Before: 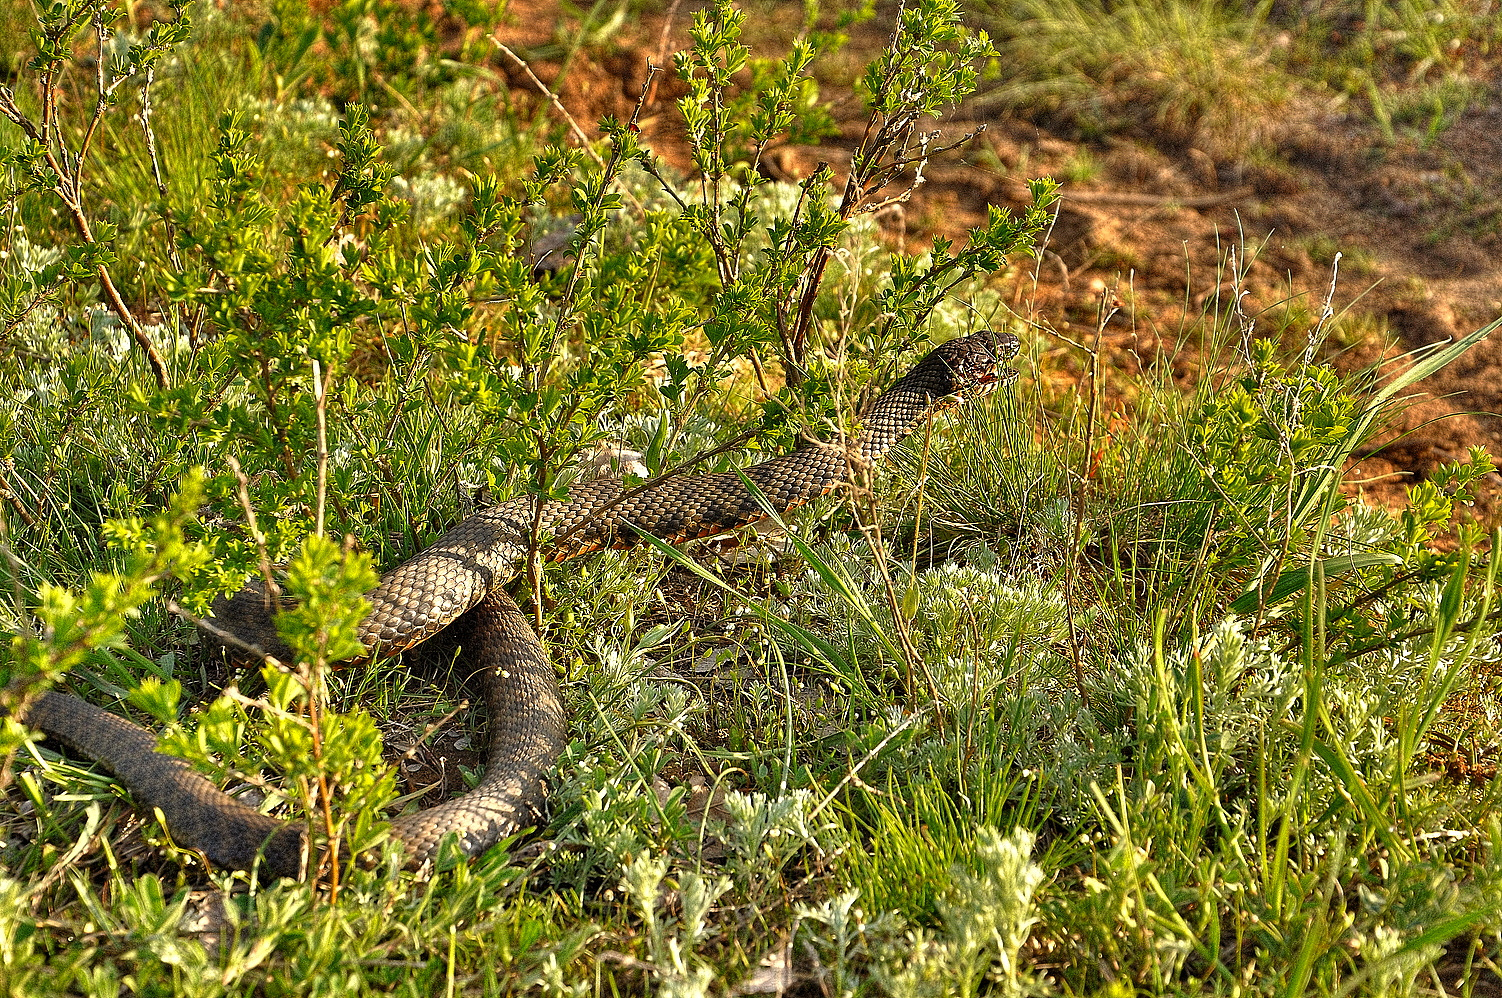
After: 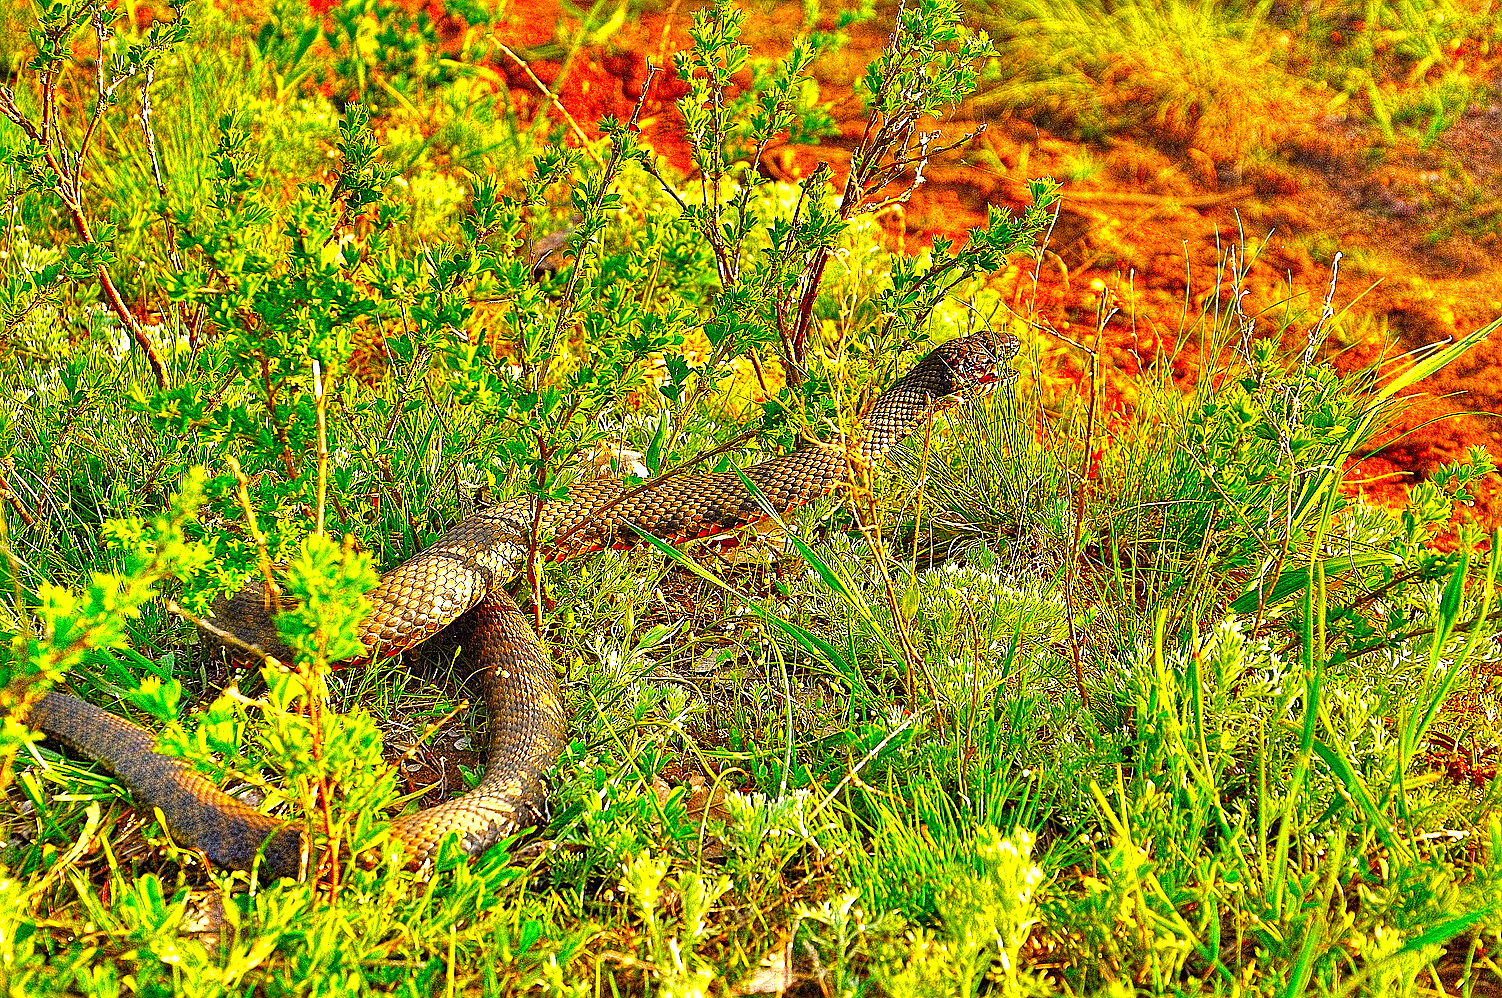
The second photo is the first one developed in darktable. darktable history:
color correction: highlights a* 1.64, highlights b* -1.74, saturation 2.46
exposure: exposure 1 EV, compensate highlight preservation false
sharpen: on, module defaults
